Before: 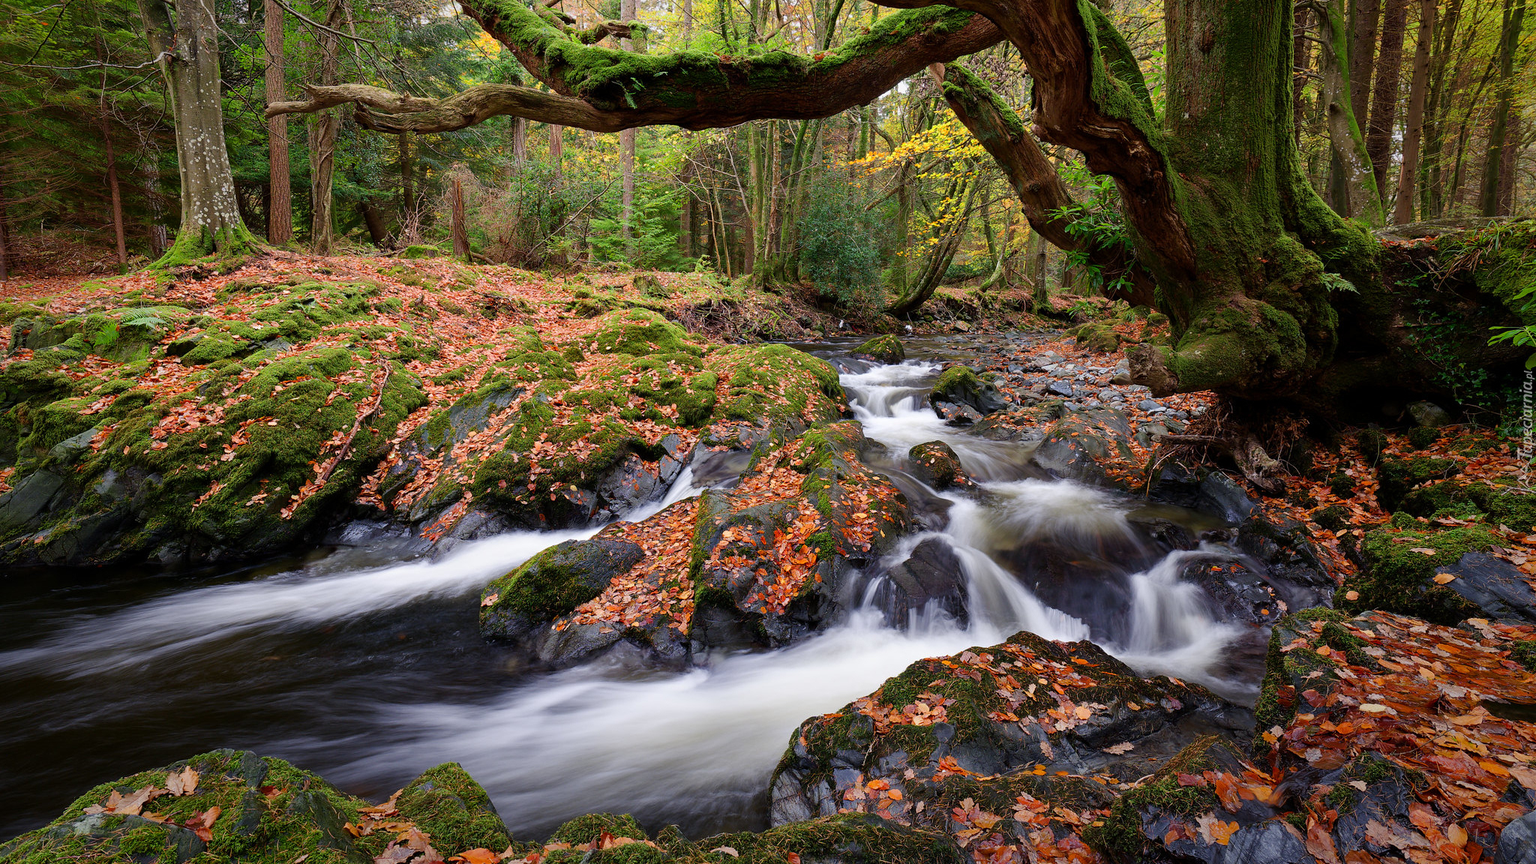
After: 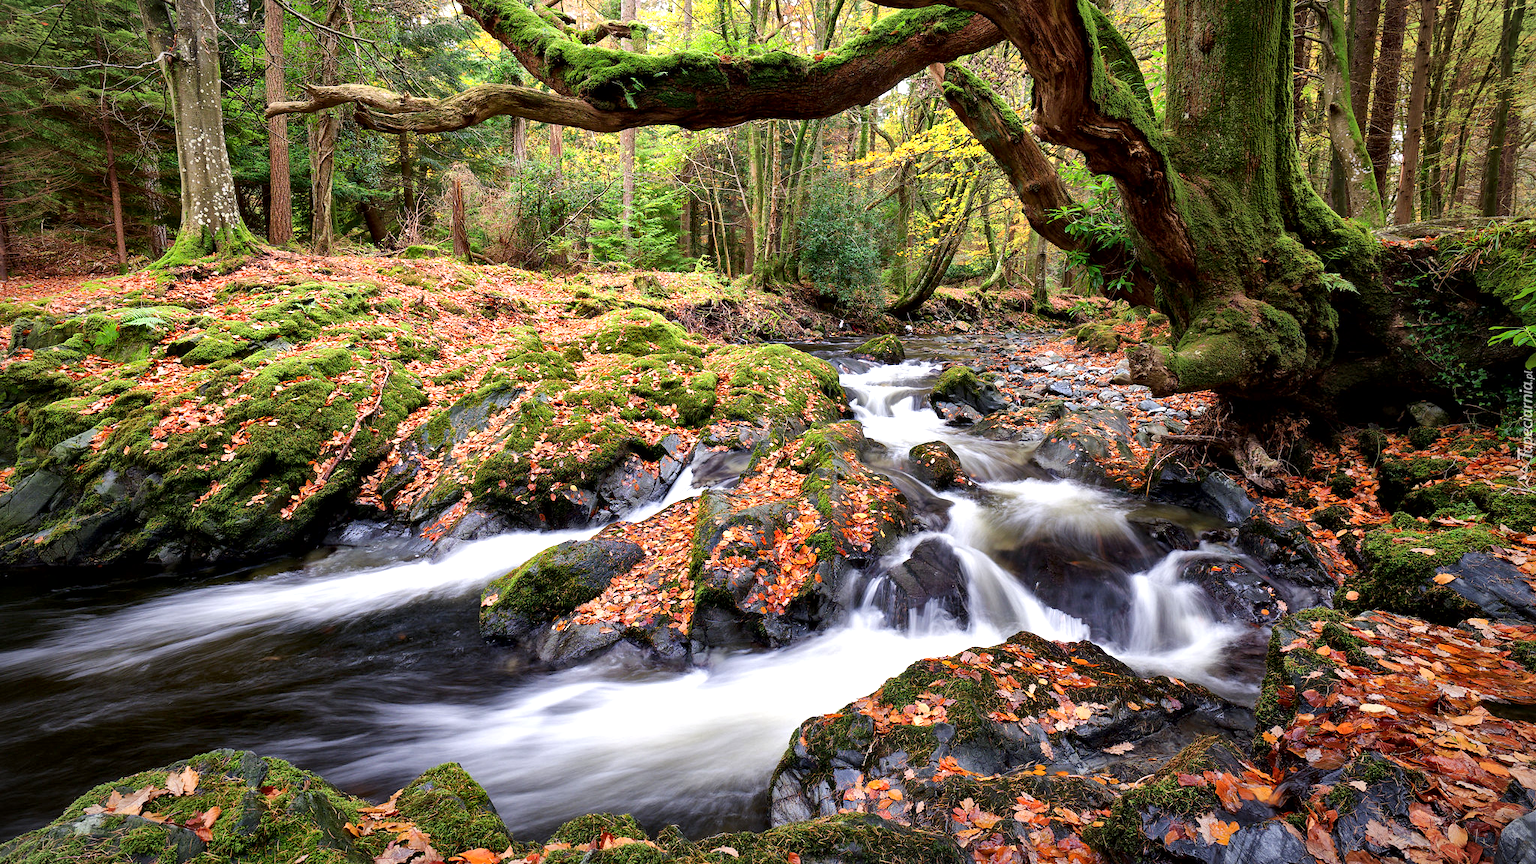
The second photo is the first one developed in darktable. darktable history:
exposure: black level correction 0, exposure 0.7 EV, compensate exposure bias true, compensate highlight preservation false
local contrast: mode bilateral grid, contrast 20, coarseness 50, detail 171%, midtone range 0.2
vignetting: fall-off start 100%, brightness -0.282, width/height ratio 1.31
